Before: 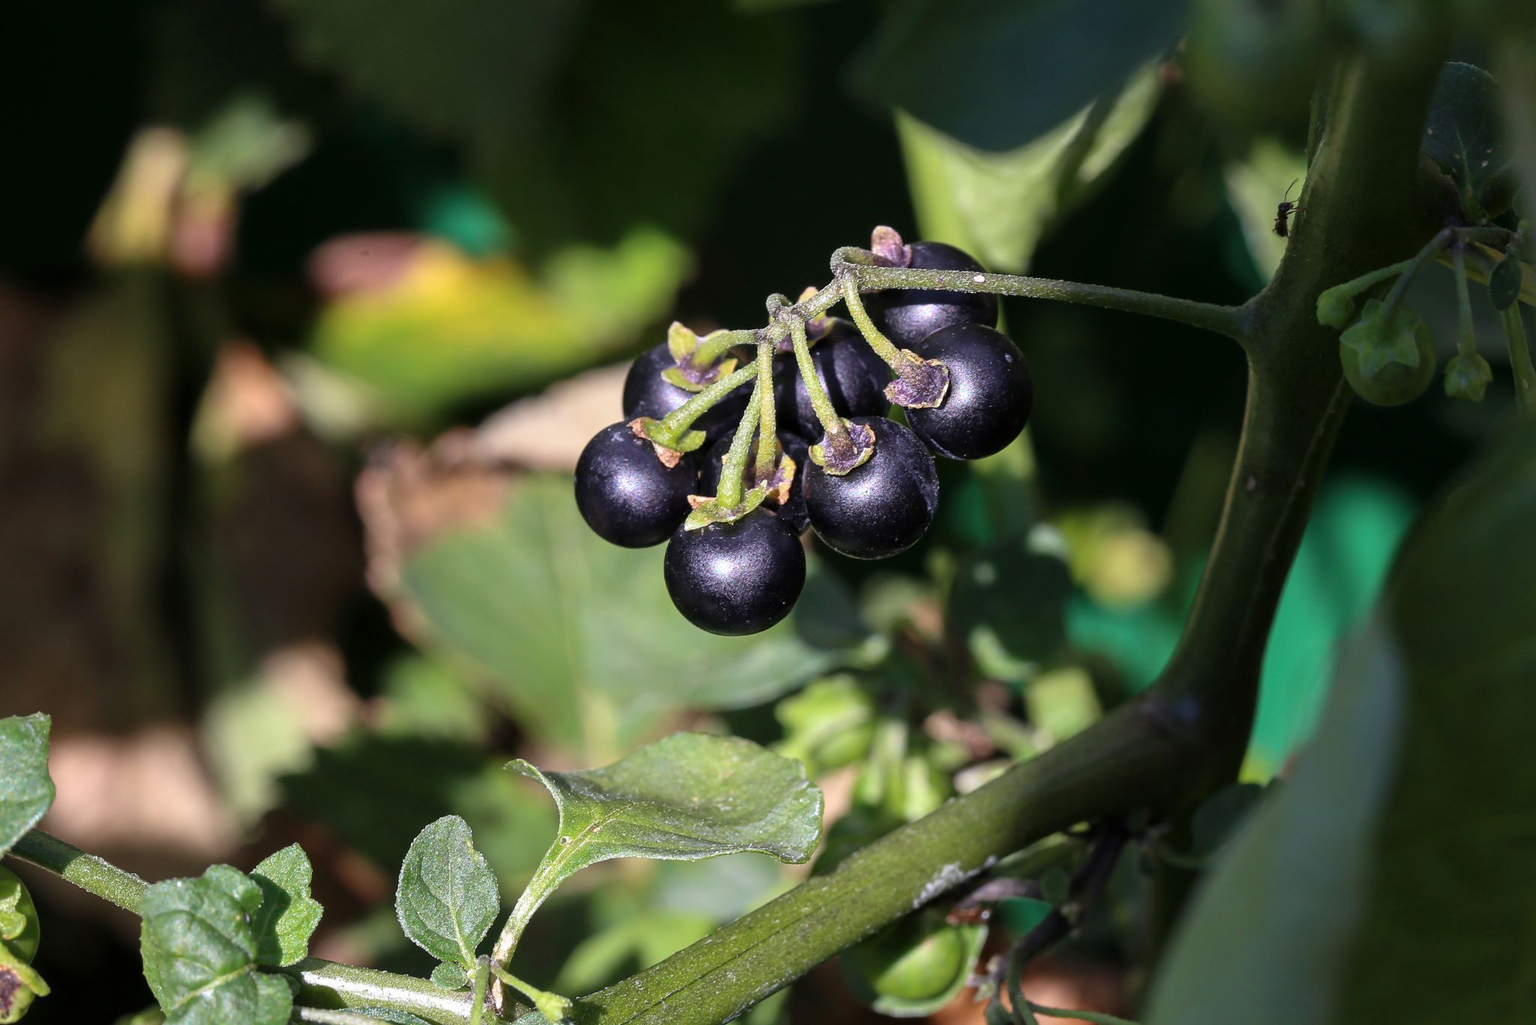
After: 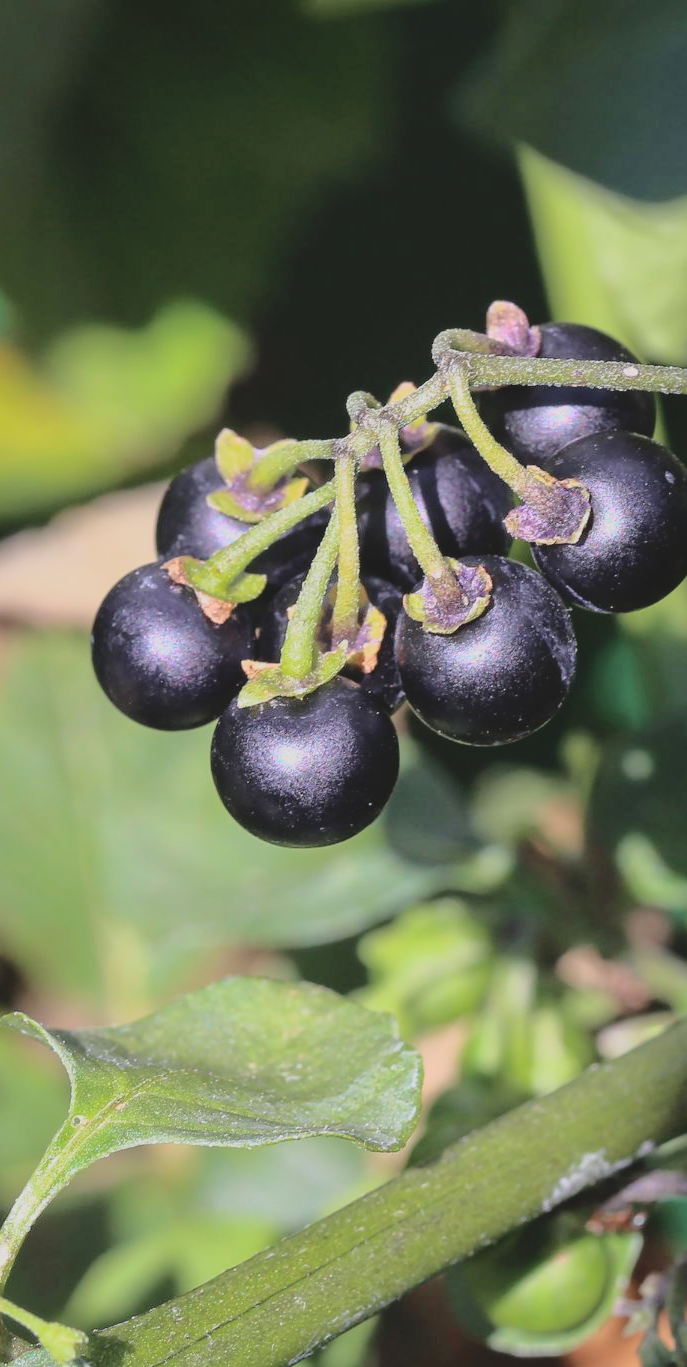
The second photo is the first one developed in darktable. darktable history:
tone curve: curves: ch0 [(0, 0) (0.003, 0.051) (0.011, 0.052) (0.025, 0.055) (0.044, 0.062) (0.069, 0.068) (0.1, 0.077) (0.136, 0.098) (0.177, 0.145) (0.224, 0.223) (0.277, 0.314) (0.335, 0.43) (0.399, 0.518) (0.468, 0.591) (0.543, 0.656) (0.623, 0.726) (0.709, 0.809) (0.801, 0.857) (0.898, 0.918) (1, 1)], color space Lab, independent channels, preserve colors none
contrast brightness saturation: contrast -0.287
crop: left 33.002%, right 33.425%
